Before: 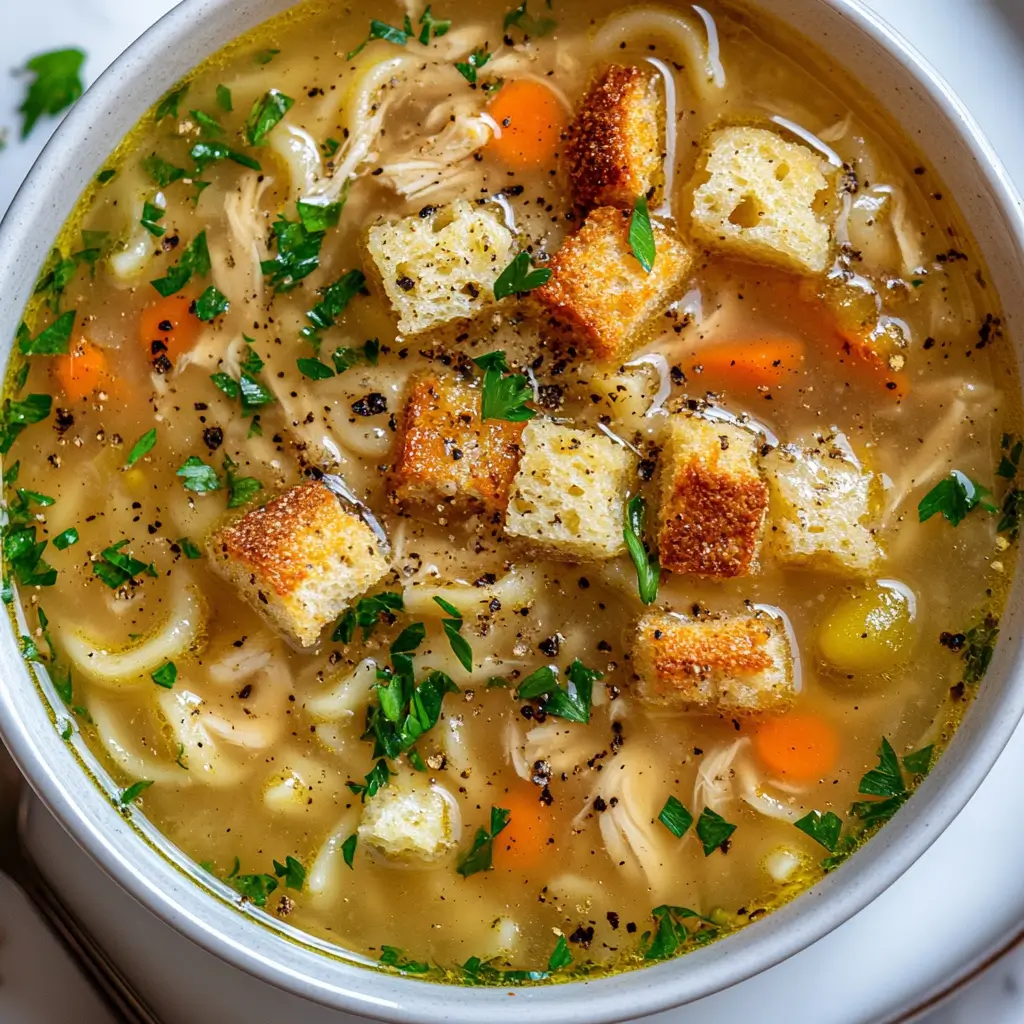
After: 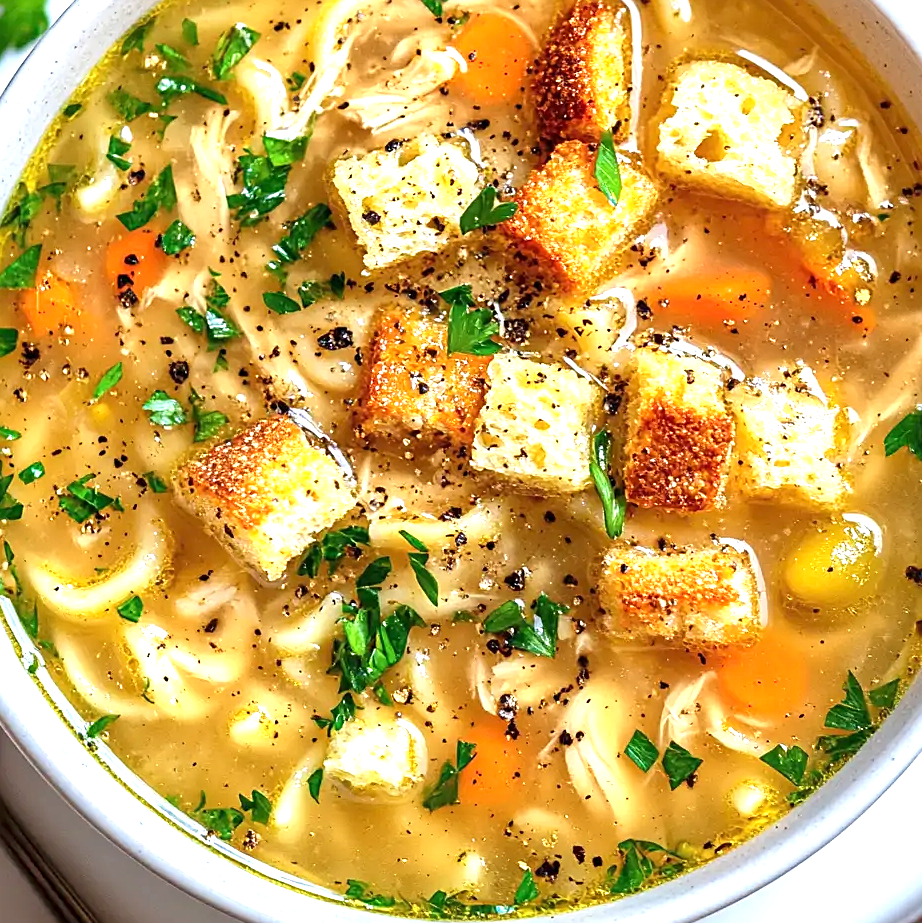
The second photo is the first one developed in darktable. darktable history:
crop: left 3.366%, top 6.519%, right 6.509%, bottom 3.271%
sharpen: amount 0.499
exposure: black level correction 0, exposure 1.098 EV, compensate highlight preservation false
